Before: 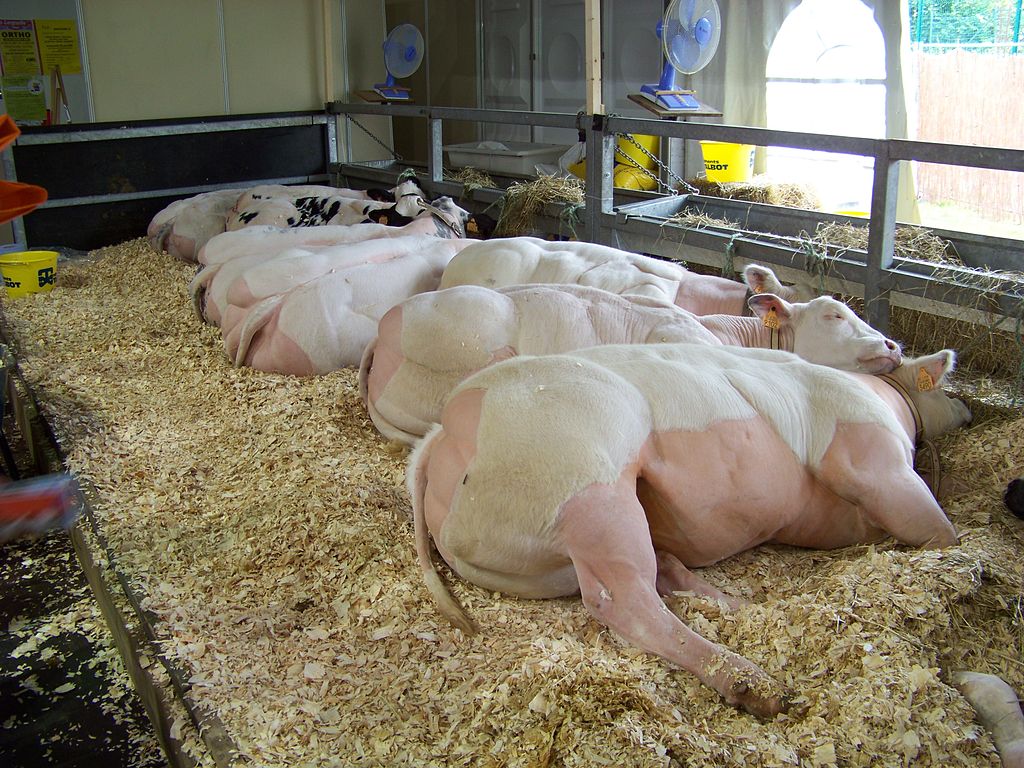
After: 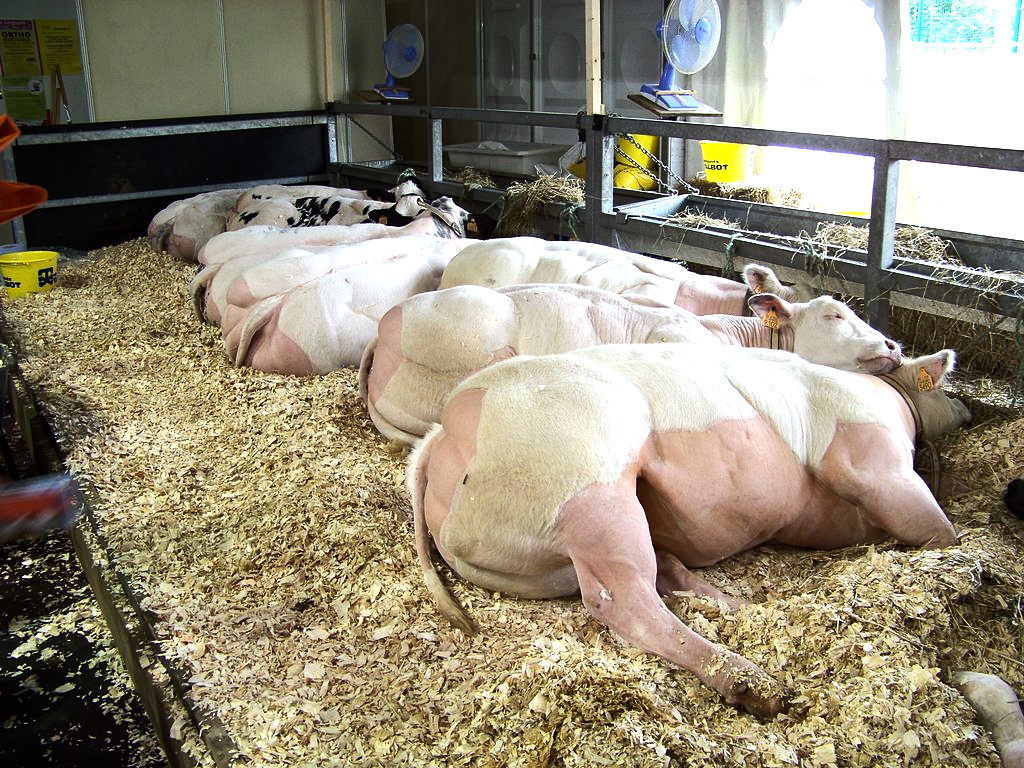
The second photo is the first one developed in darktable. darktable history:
tone equalizer: -8 EV -1.05 EV, -7 EV -1.05 EV, -6 EV -0.856 EV, -5 EV -0.602 EV, -3 EV 0.575 EV, -2 EV 0.862 EV, -1 EV 0.985 EV, +0 EV 1.08 EV, edges refinement/feathering 500, mask exposure compensation -1.57 EV, preserve details no
